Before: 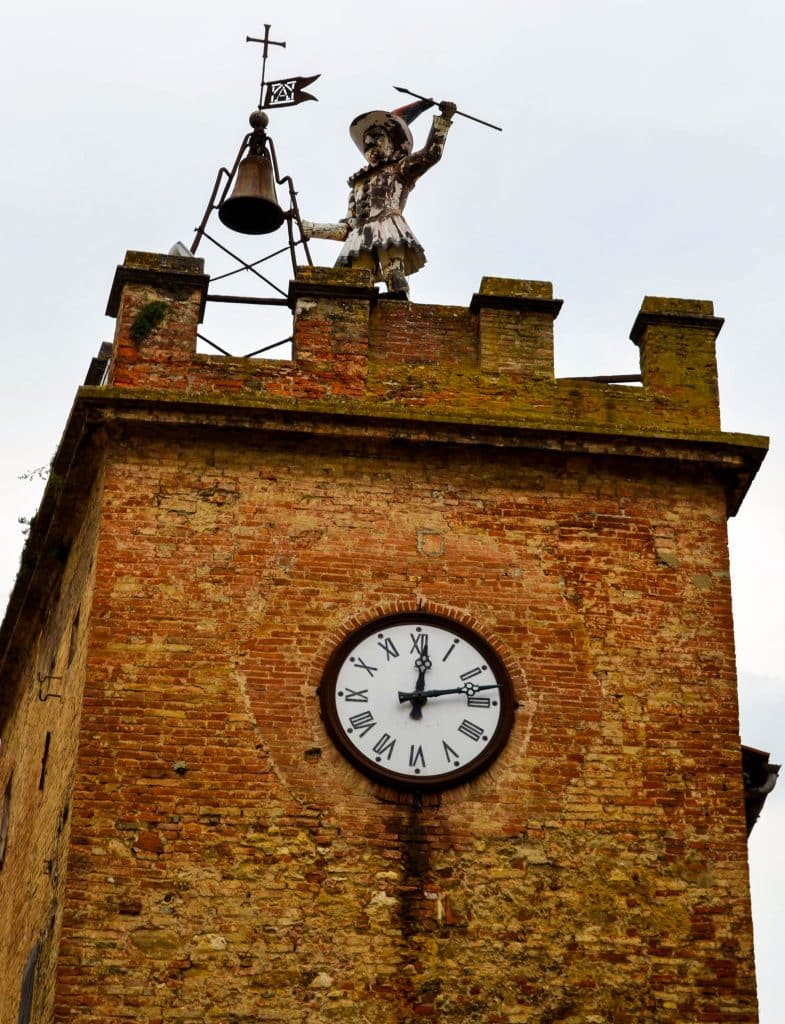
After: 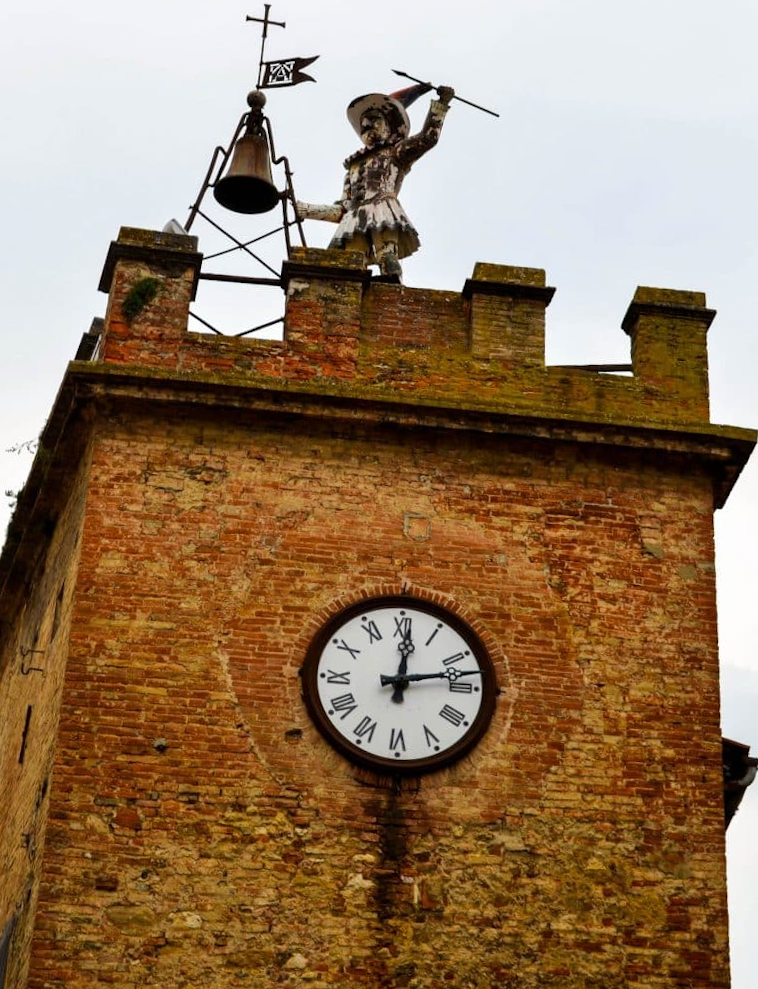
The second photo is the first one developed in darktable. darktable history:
crop and rotate: angle -1.54°
